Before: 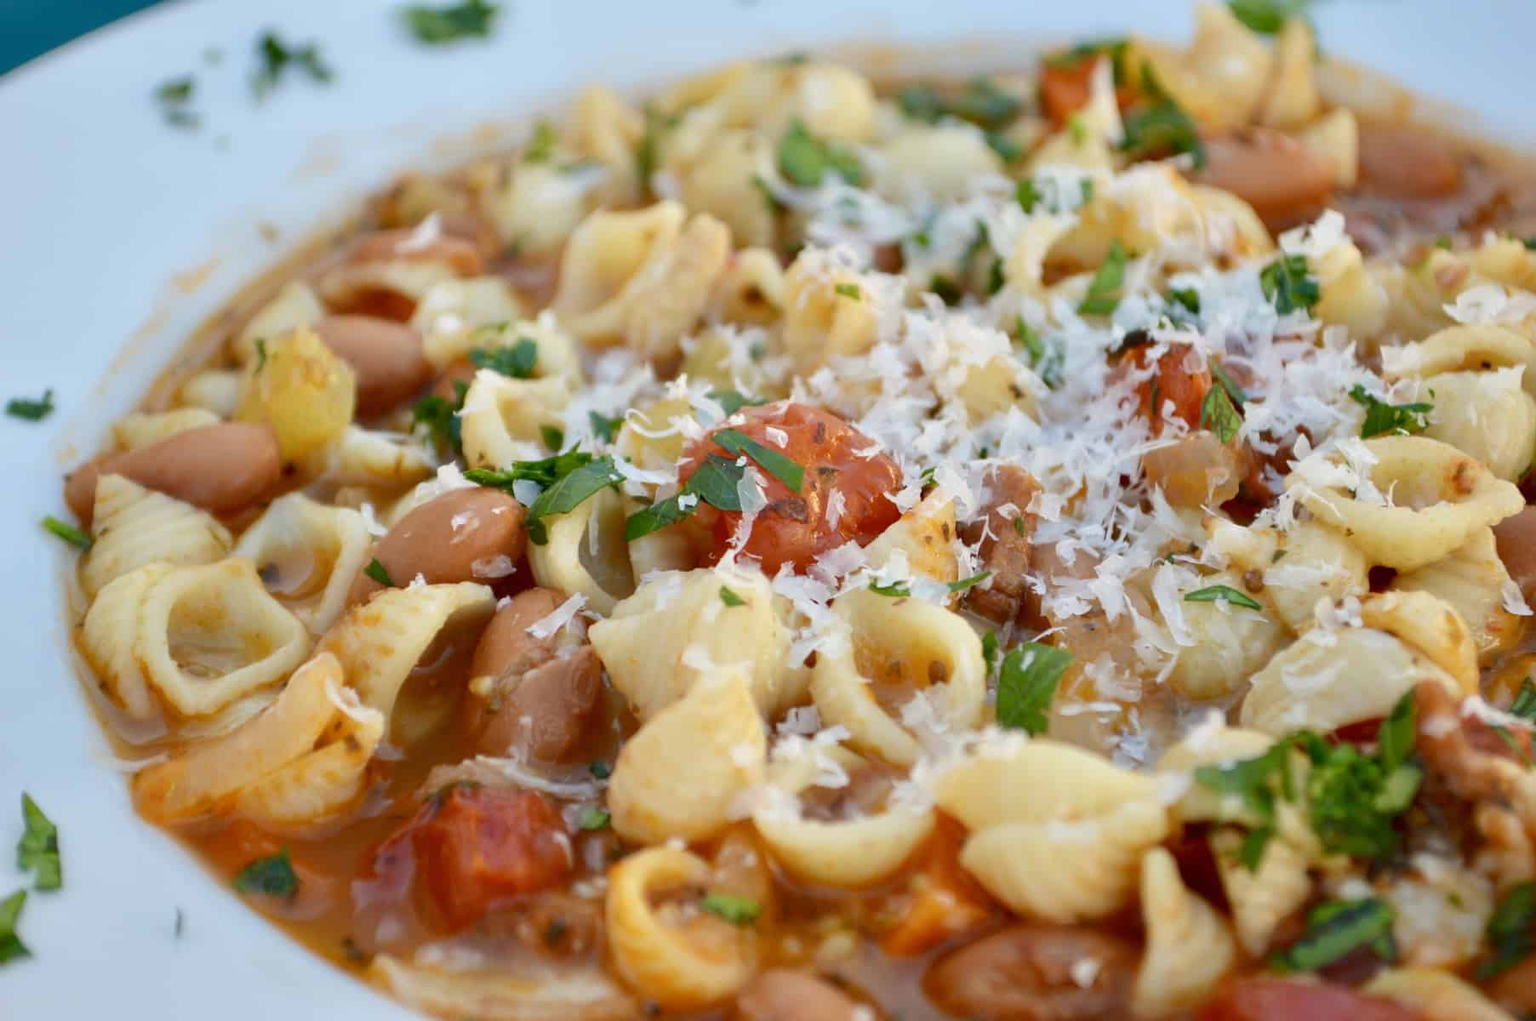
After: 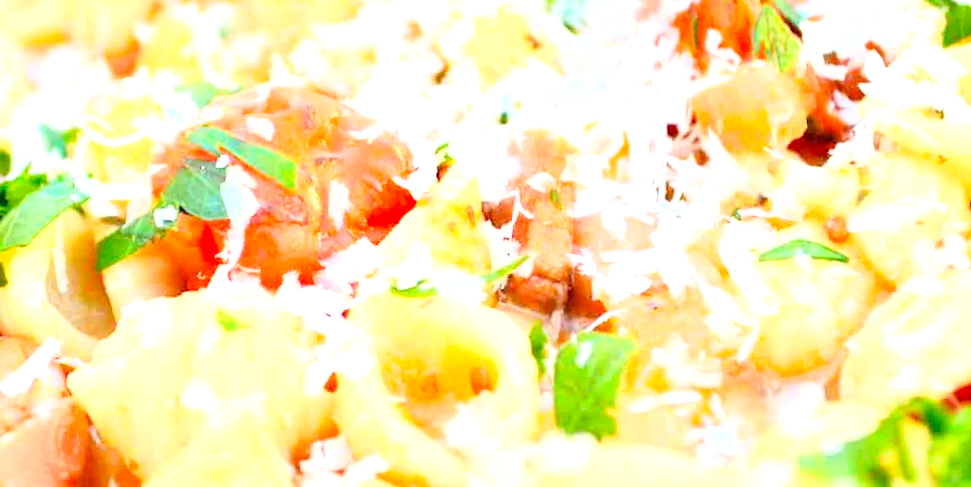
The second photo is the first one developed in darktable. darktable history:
rotate and perspective: rotation -6.83°, automatic cropping off
crop: left 36.607%, top 34.735%, right 13.146%, bottom 30.611%
exposure: black level correction 0, exposure 1.675 EV, compensate exposure bias true, compensate highlight preservation false
base curve: curves: ch0 [(0, 0) (0.028, 0.03) (0.121, 0.232) (0.46, 0.748) (0.859, 0.968) (1, 1)]
